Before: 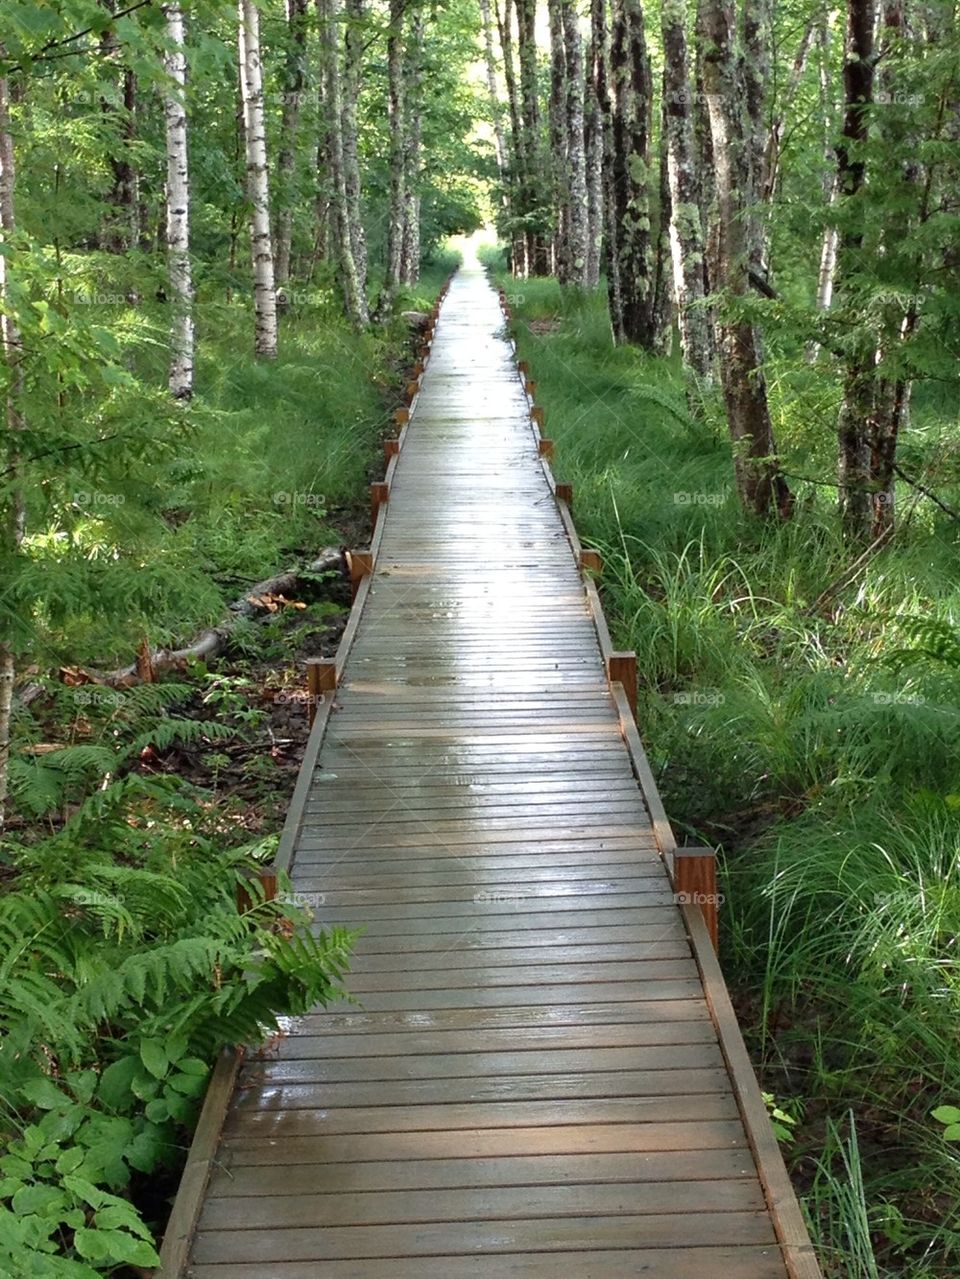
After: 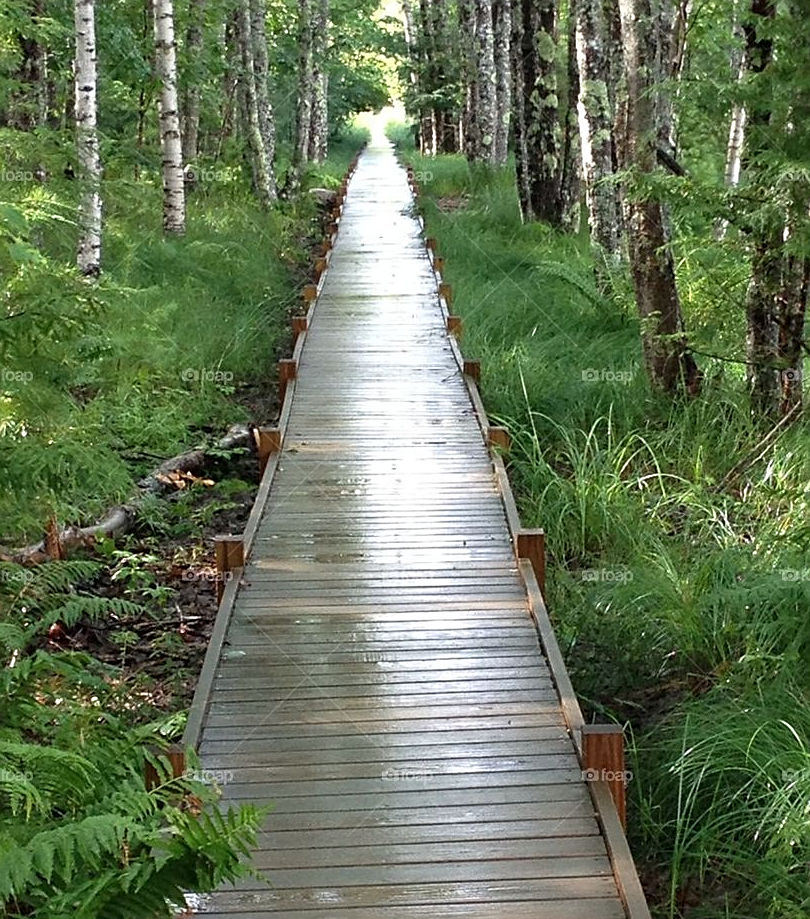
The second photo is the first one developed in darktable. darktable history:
crop and rotate: left 9.631%, top 9.633%, right 5.912%, bottom 18.5%
sharpen: on, module defaults
